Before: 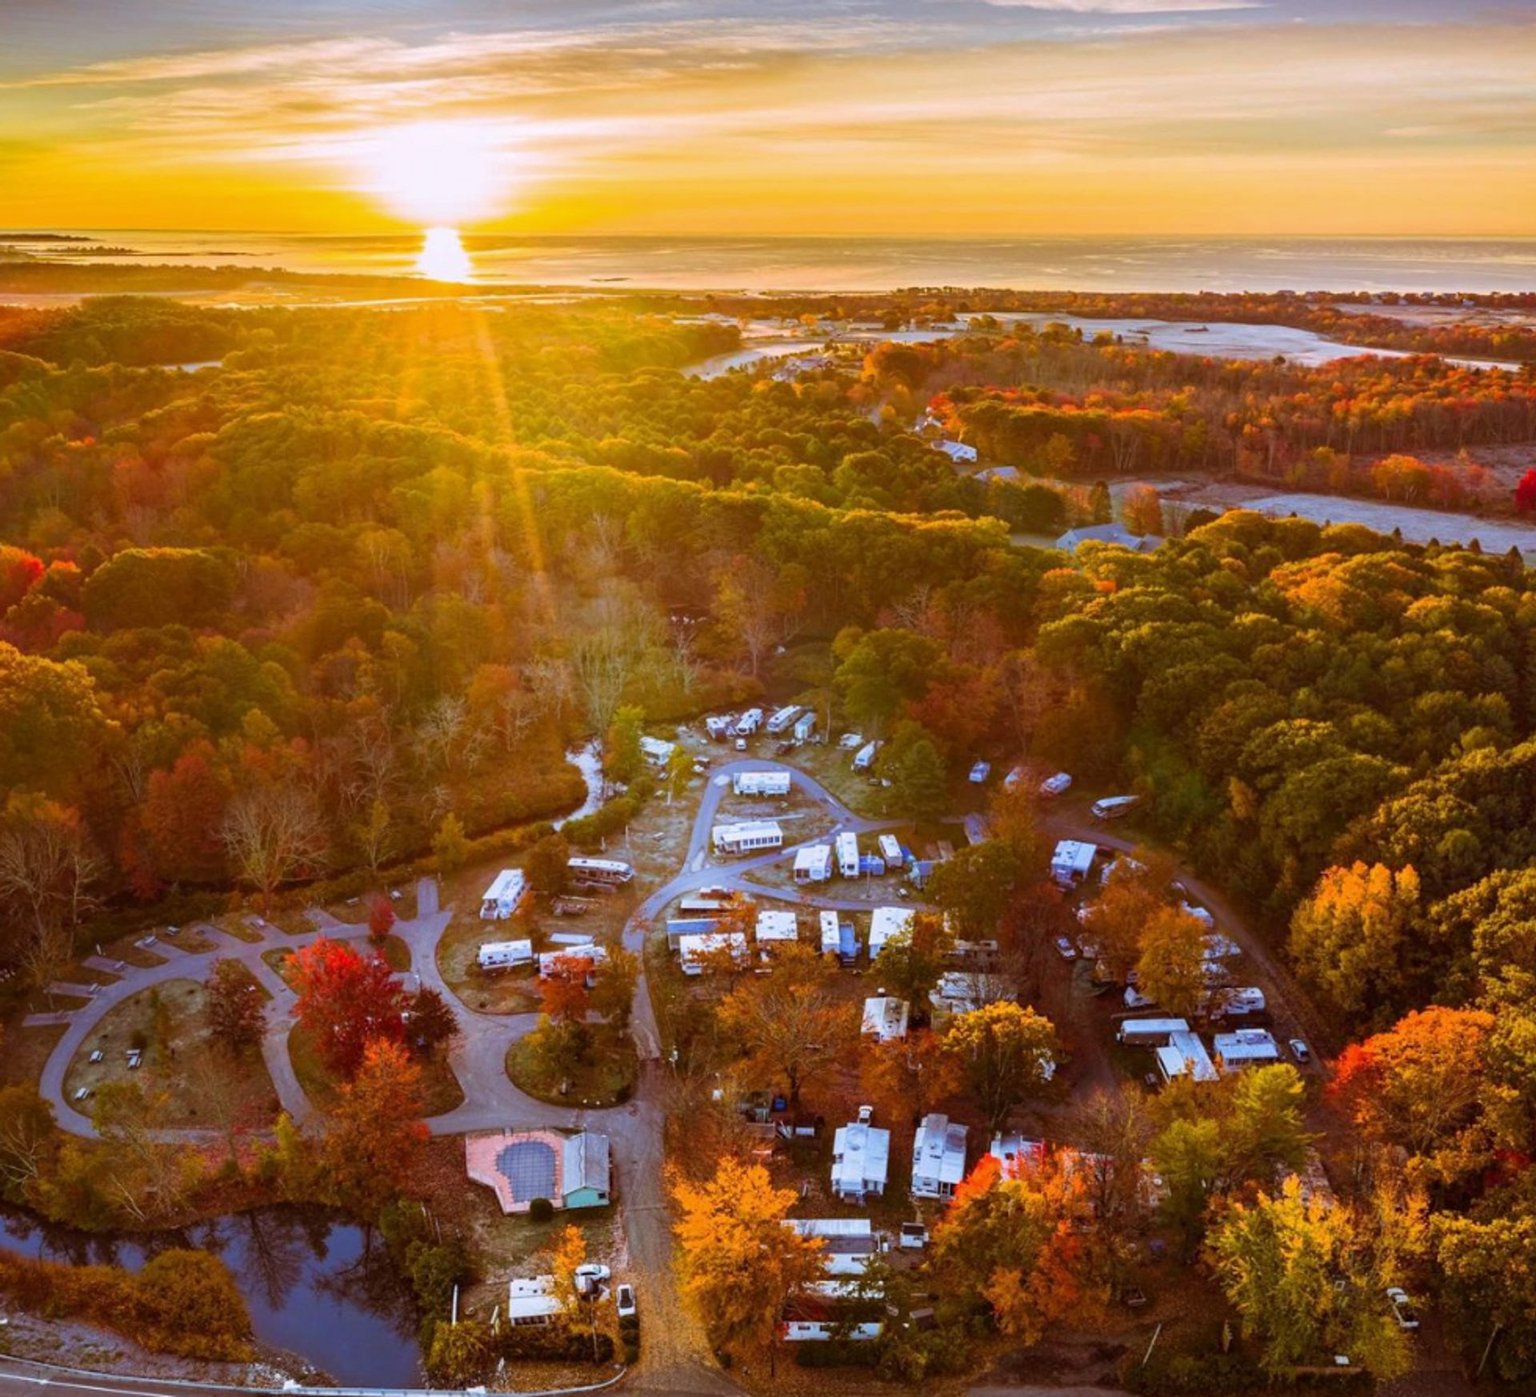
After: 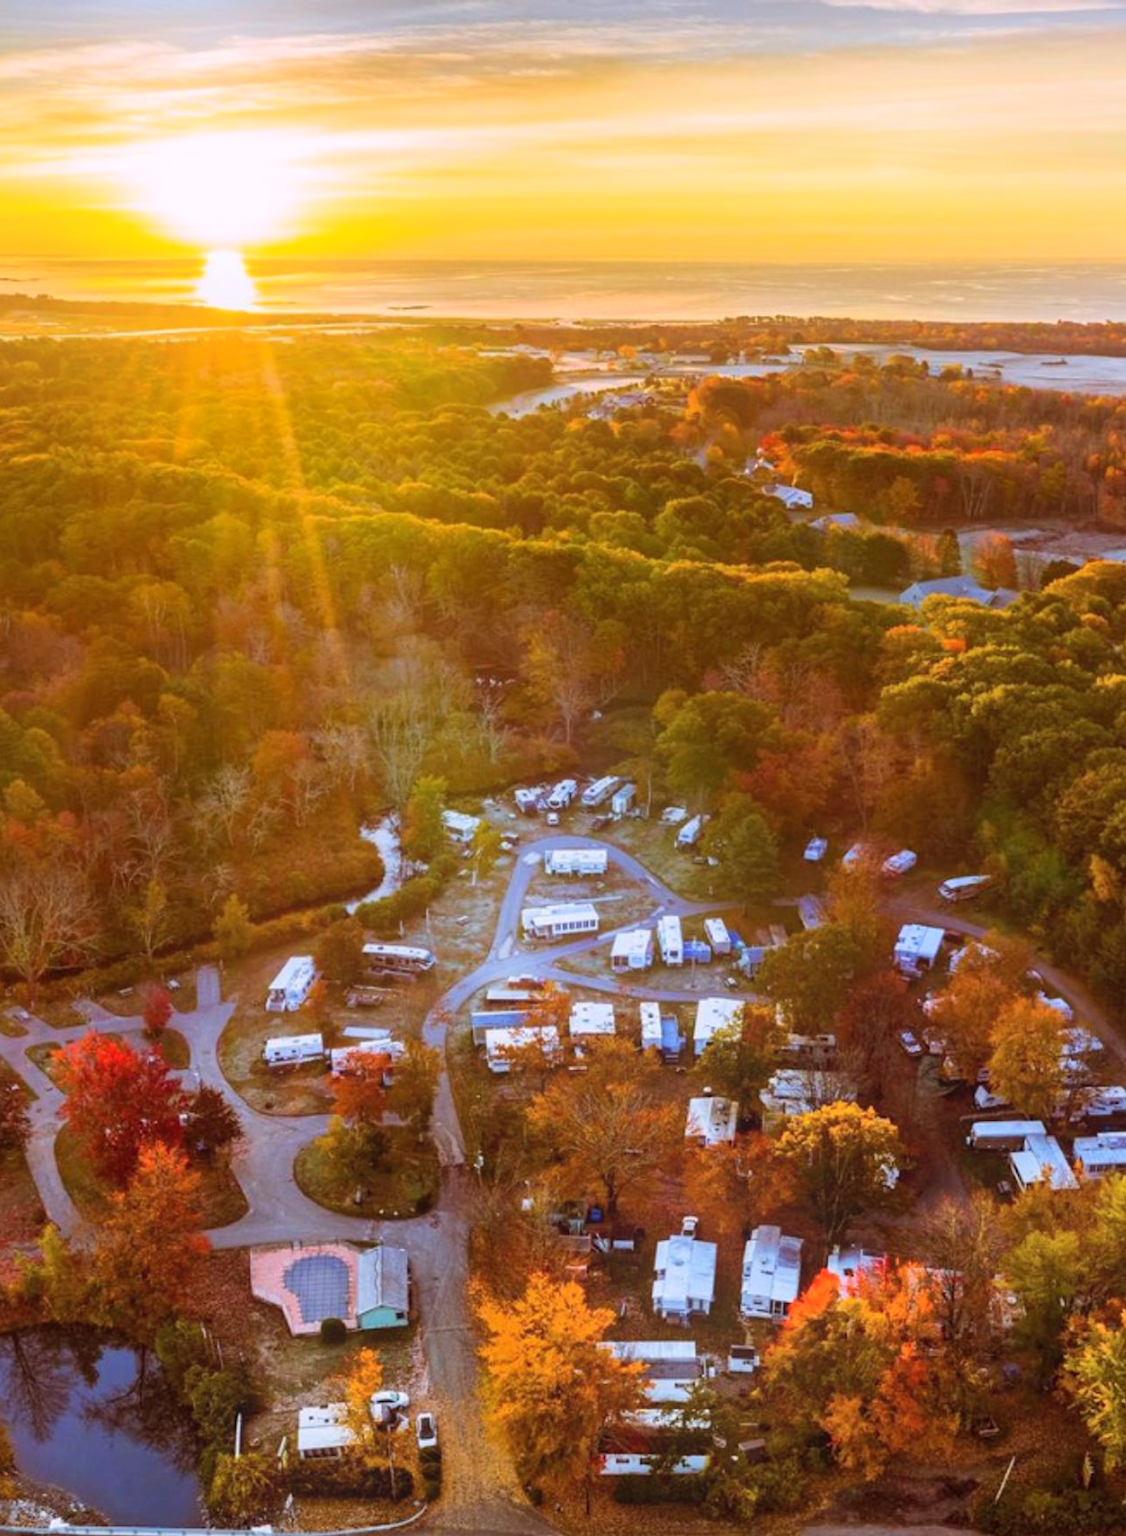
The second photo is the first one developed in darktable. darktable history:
crop and rotate: left 15.546%, right 17.787%
bloom: threshold 82.5%, strength 16.25%
shadows and highlights: low approximation 0.01, soften with gaussian
